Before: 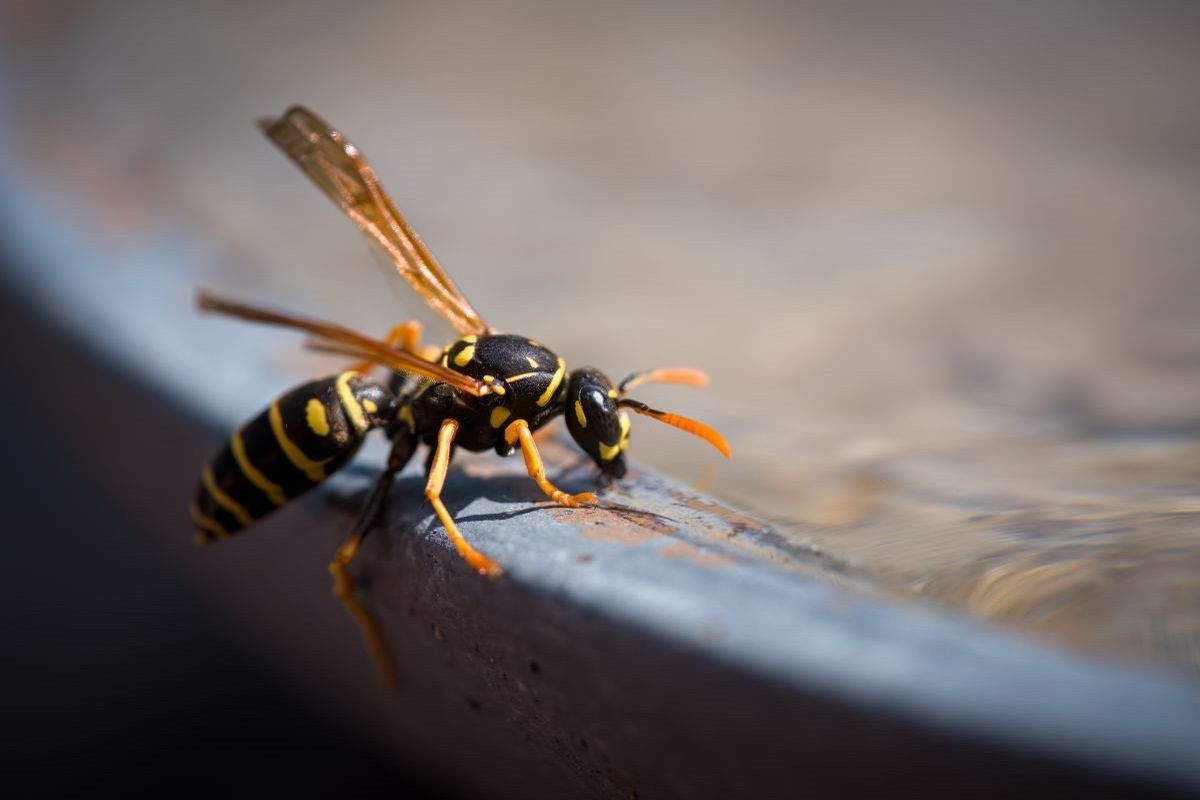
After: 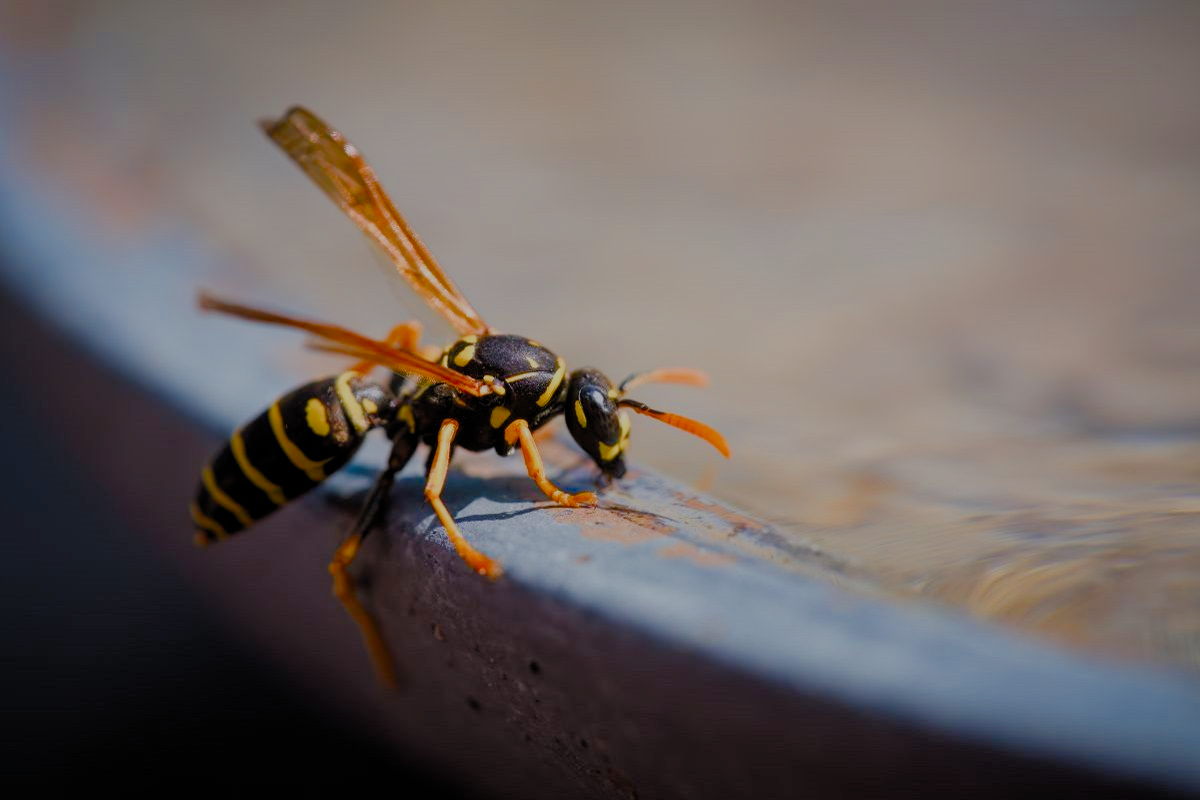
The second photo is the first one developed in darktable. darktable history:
color balance rgb: perceptual saturation grading › global saturation 20%, perceptual saturation grading › highlights -50%, perceptual saturation grading › shadows 30%
filmic rgb: white relative exposure 8 EV, threshold 3 EV, hardness 2.44, latitude 10.07%, contrast 0.72, highlights saturation mix 10%, shadows ↔ highlights balance 1.38%, color science v4 (2020), enable highlight reconstruction true
